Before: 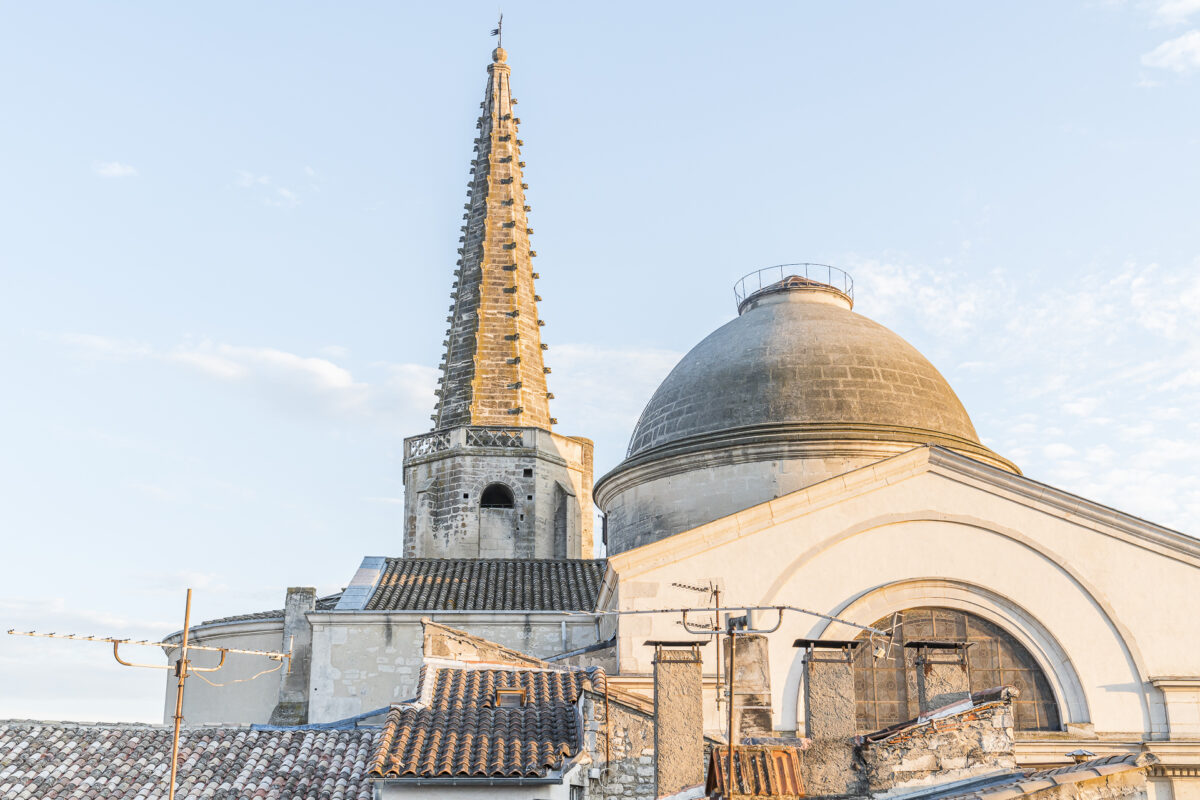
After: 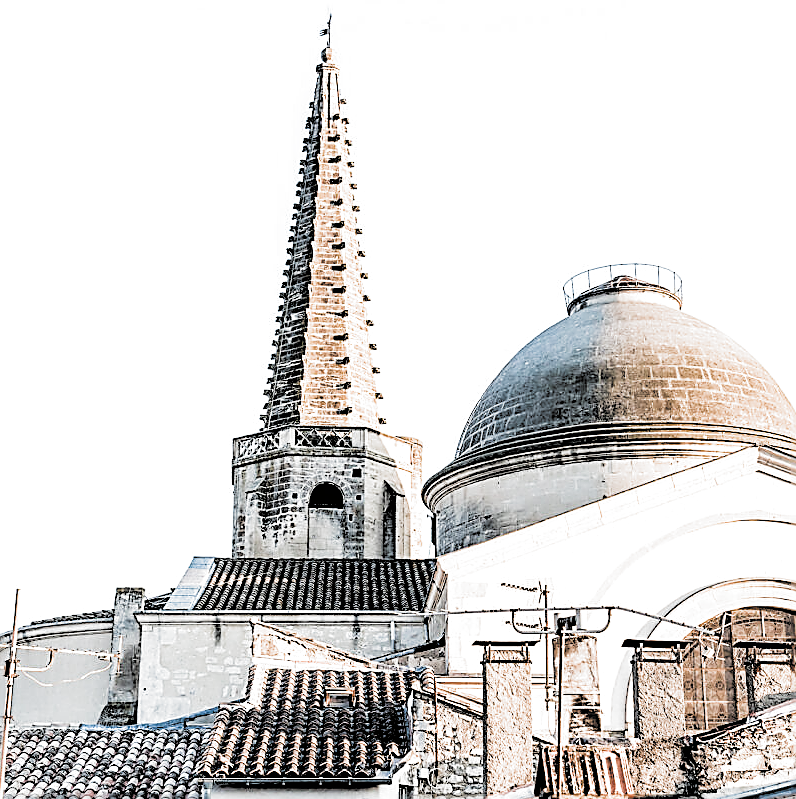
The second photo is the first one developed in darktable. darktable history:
crop and rotate: left 14.333%, right 19.306%
filmic rgb: black relative exposure -1.13 EV, white relative exposure 2.07 EV, hardness 1.54, contrast 2.248, color science v5 (2021), contrast in shadows safe, contrast in highlights safe
sharpen: radius 1.693, amount 1.281
